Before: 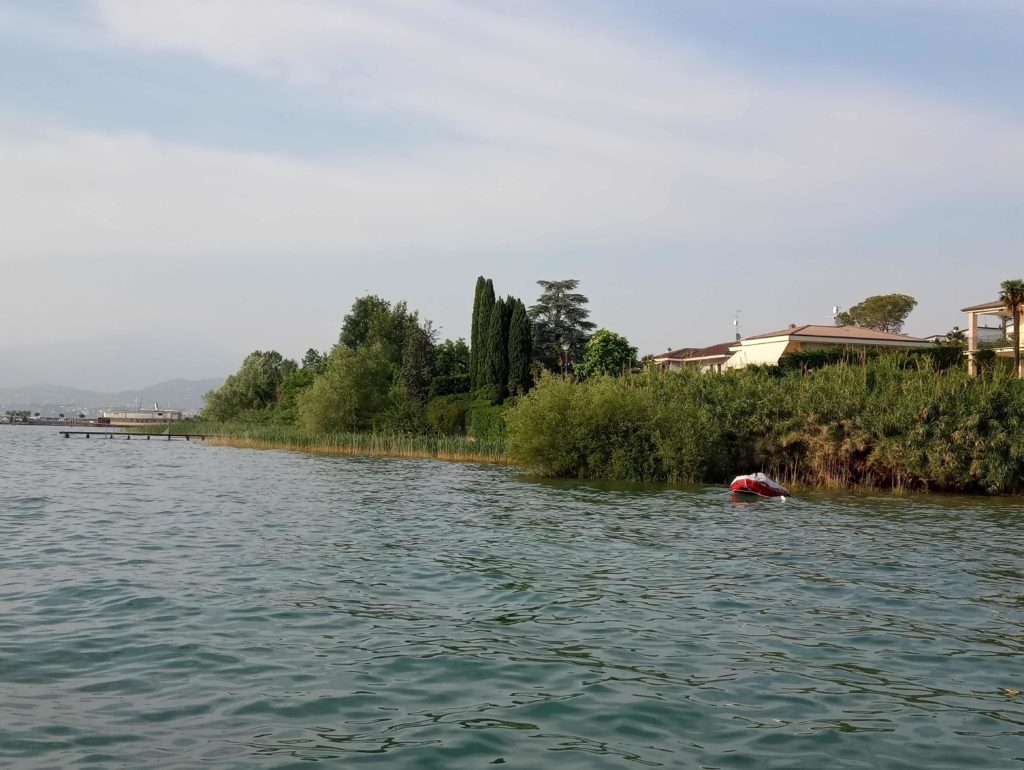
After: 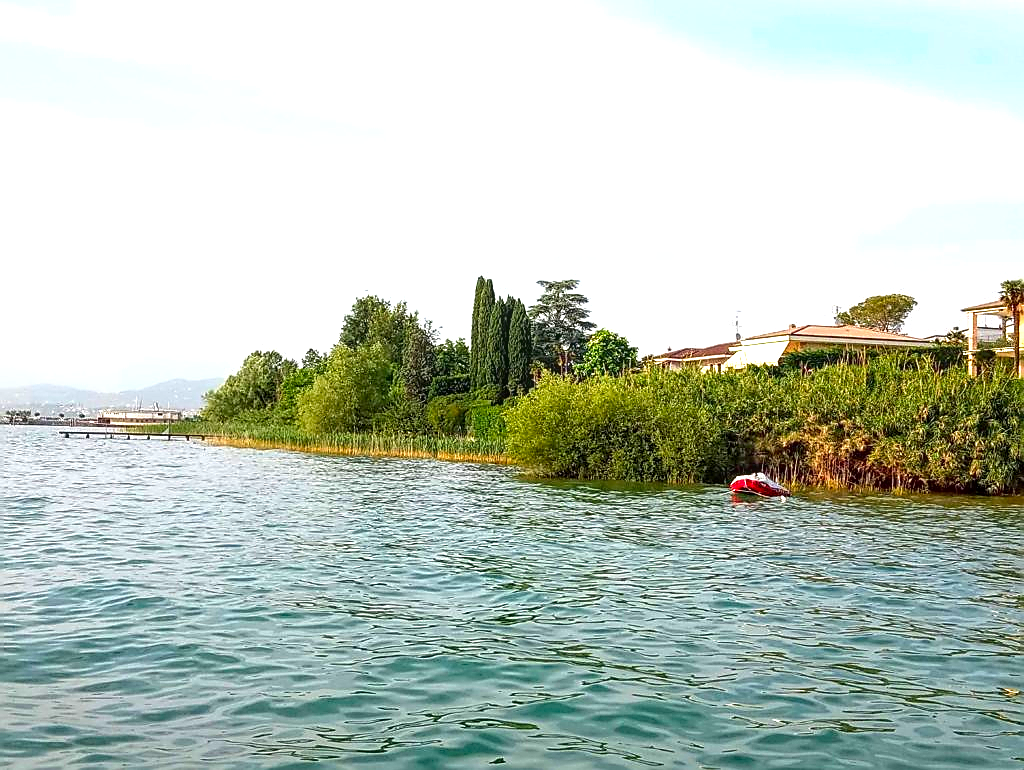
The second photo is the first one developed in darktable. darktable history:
exposure: black level correction 0.001, exposure 1.129 EV, compensate exposure bias true, compensate highlight preservation false
contrast brightness saturation: saturation 0.5
local contrast: on, module defaults
sharpen: radius 1.4, amount 1.25, threshold 0.7
